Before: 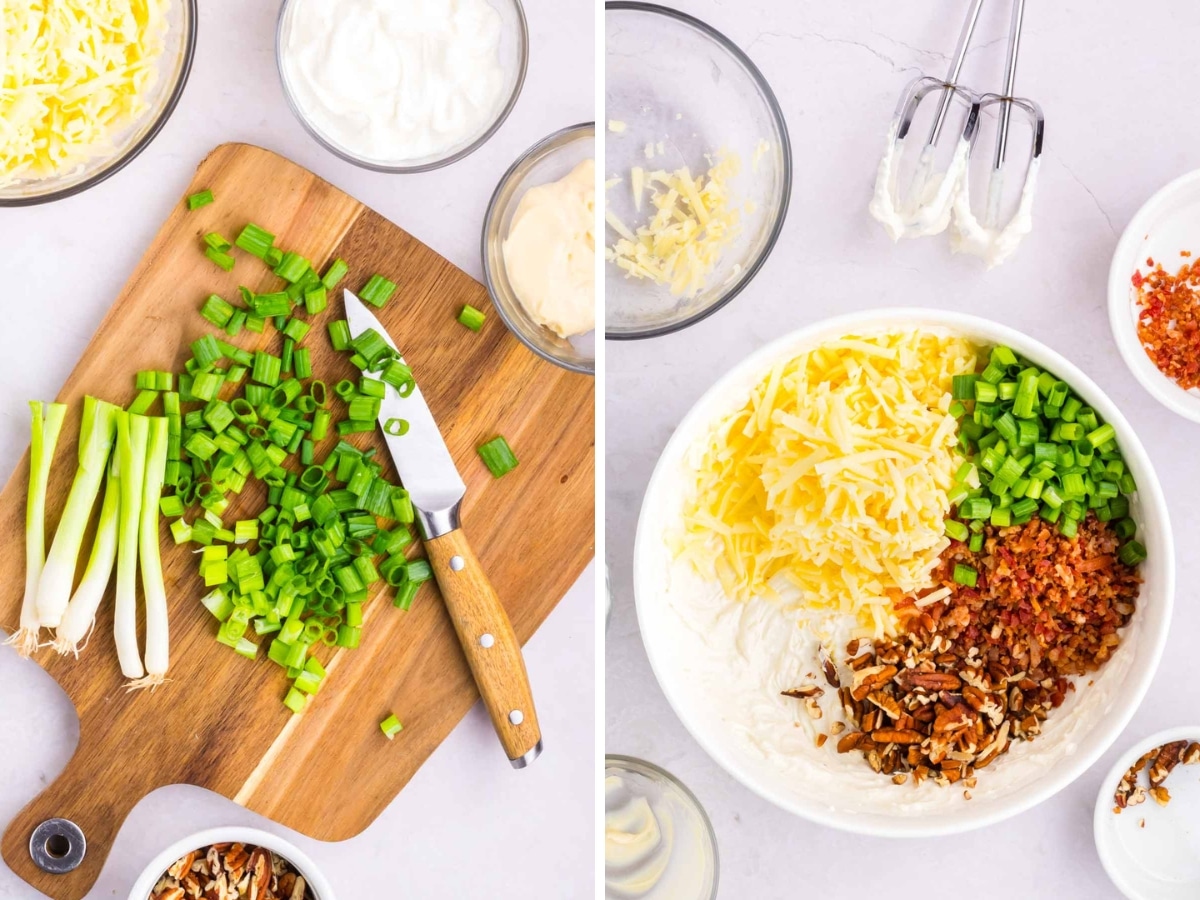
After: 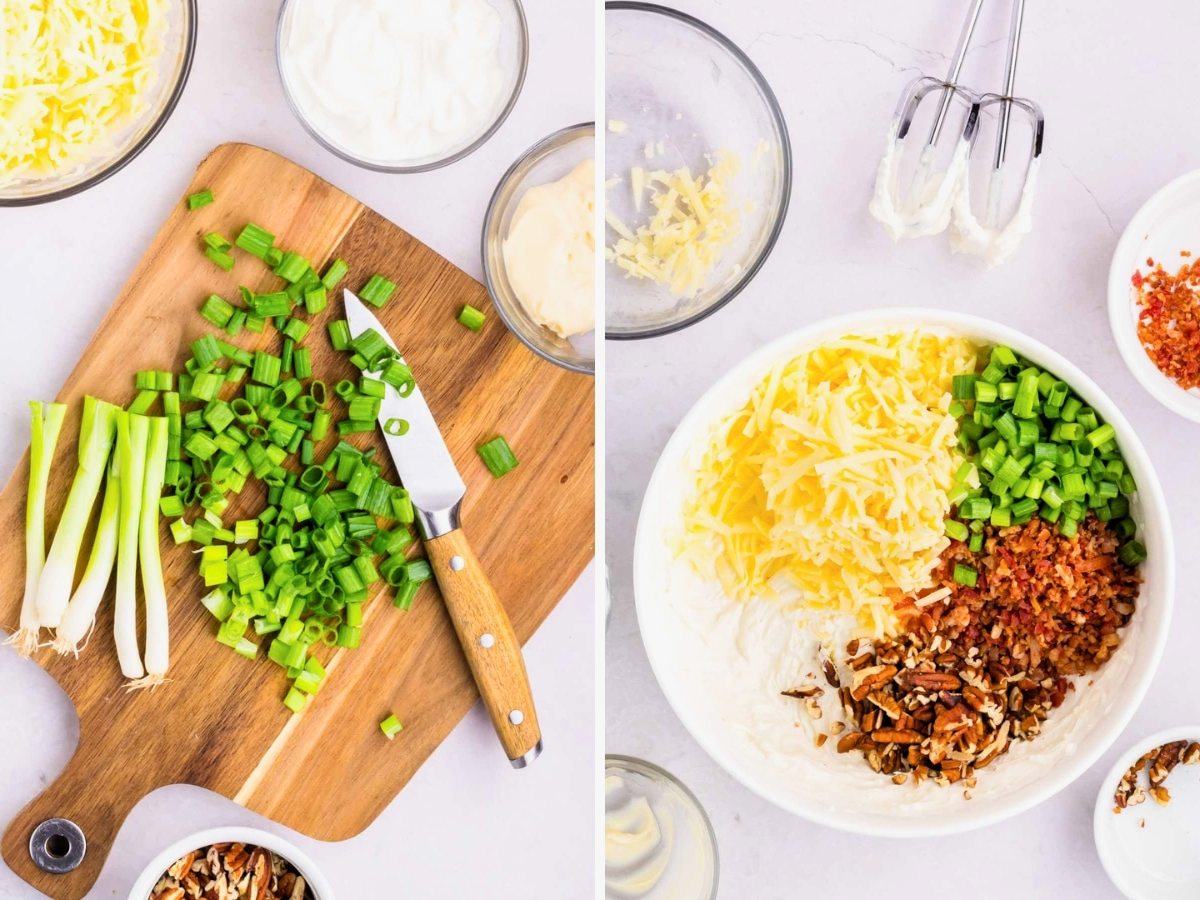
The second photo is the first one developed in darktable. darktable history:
tone equalizer: on, module defaults
filmic rgb: black relative exposure -12.09 EV, white relative exposure 2.82 EV, target black luminance 0%, hardness 8.09, latitude 69.42%, contrast 1.139, highlights saturation mix 11.28%, shadows ↔ highlights balance -0.385%
